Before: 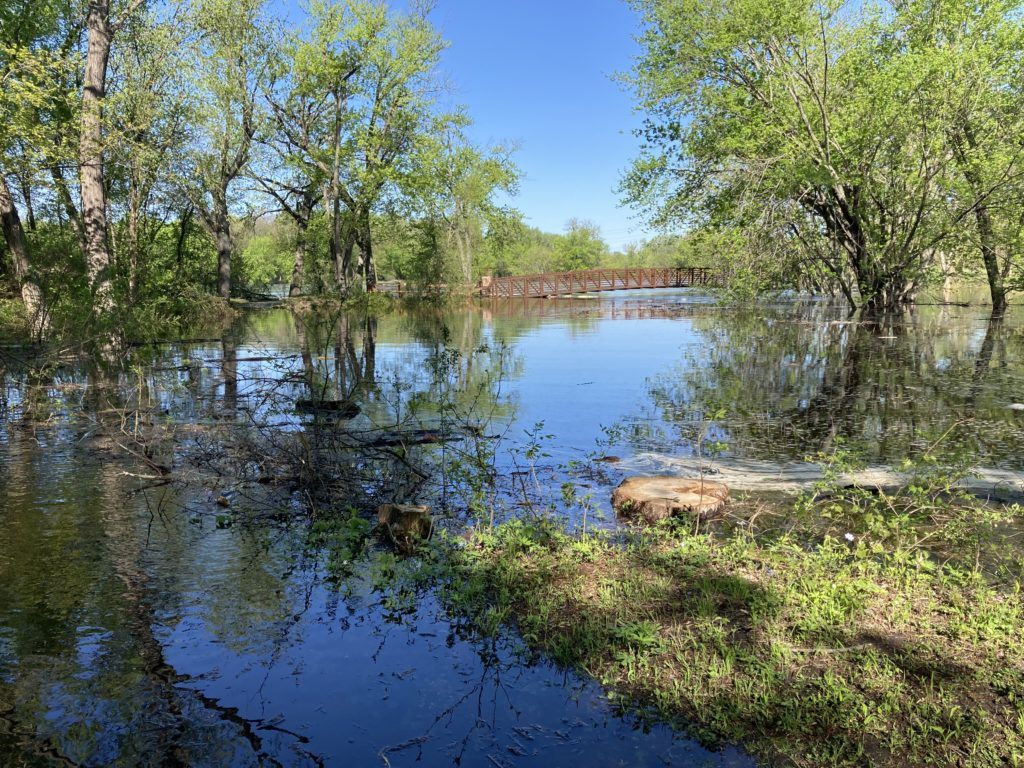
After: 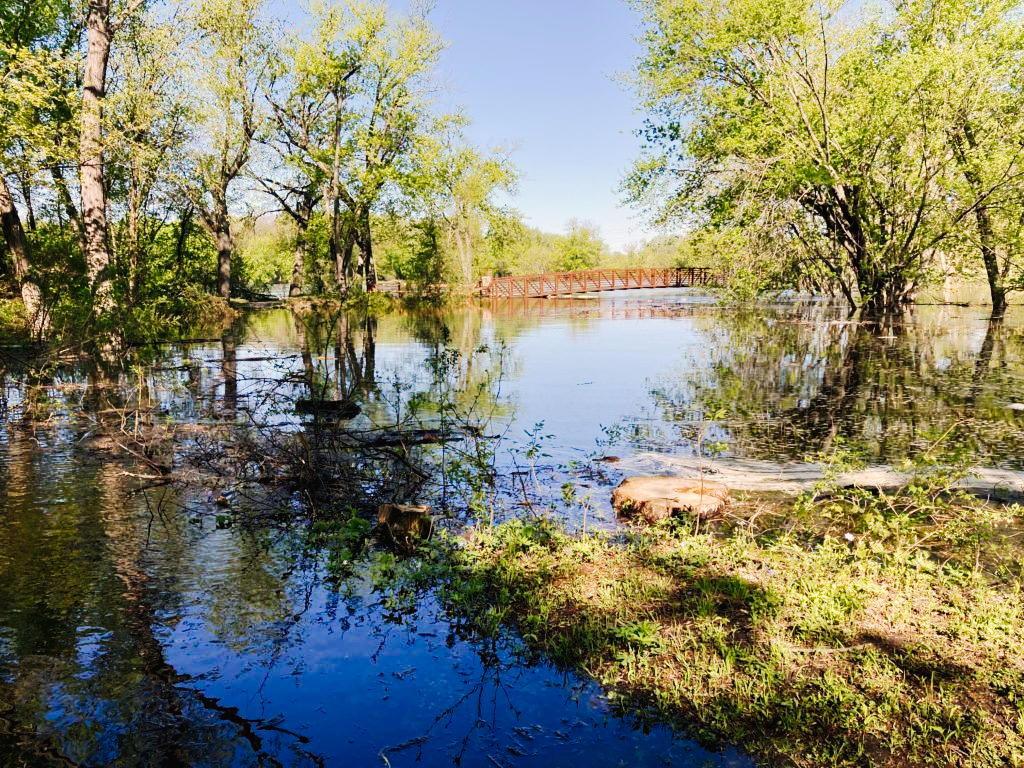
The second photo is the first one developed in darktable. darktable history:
tone curve: curves: ch0 [(0, 0) (0.003, 0.017) (0.011, 0.017) (0.025, 0.017) (0.044, 0.019) (0.069, 0.03) (0.1, 0.046) (0.136, 0.066) (0.177, 0.104) (0.224, 0.151) (0.277, 0.231) (0.335, 0.321) (0.399, 0.454) (0.468, 0.567) (0.543, 0.674) (0.623, 0.763) (0.709, 0.82) (0.801, 0.872) (0.898, 0.934) (1, 1)], preserve colors none
white balance: red 1.127, blue 0.943
